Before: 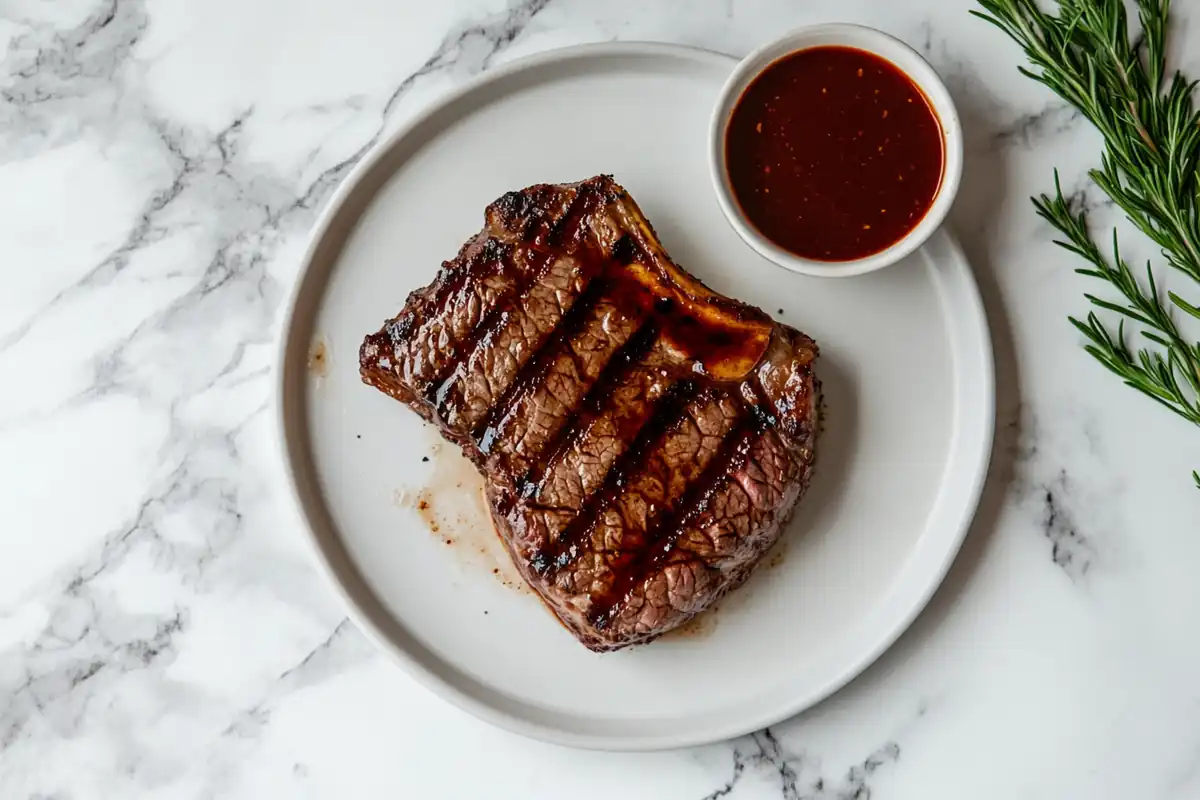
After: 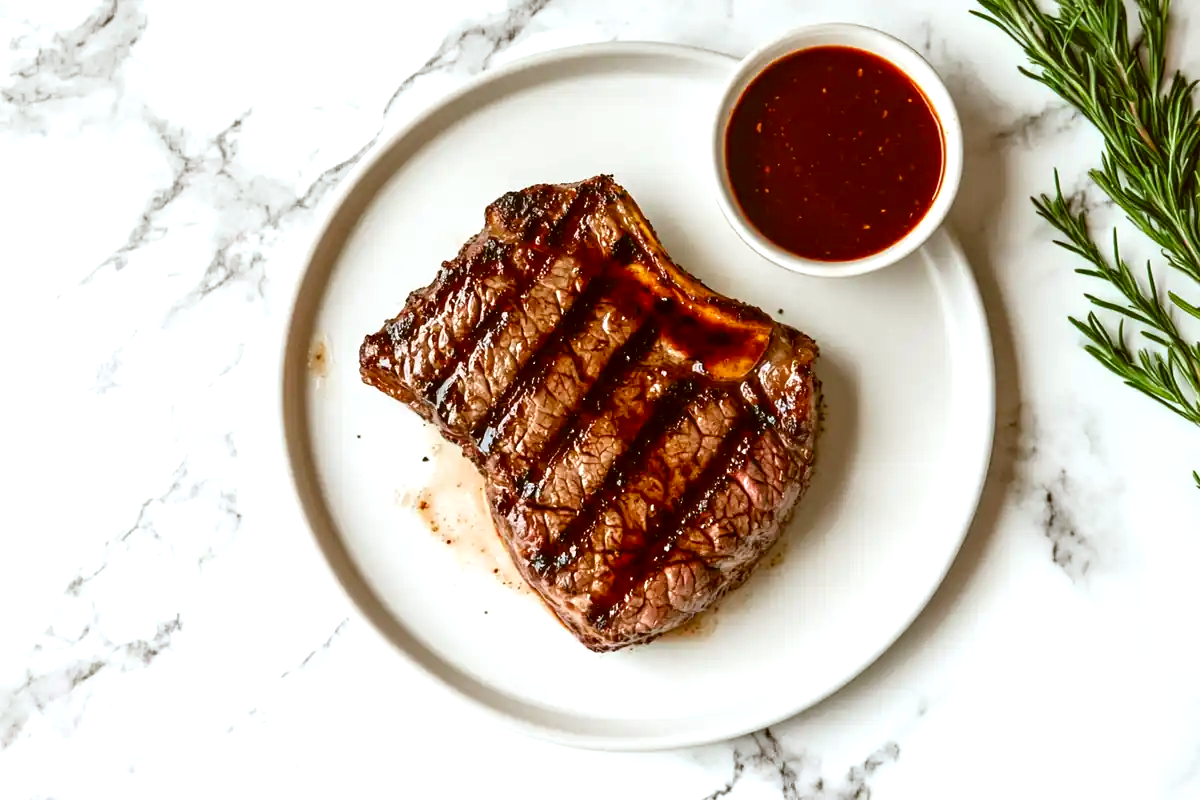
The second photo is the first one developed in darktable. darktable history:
color correction: highlights a* -0.482, highlights b* 0.161, shadows a* 4.66, shadows b* 20.72
exposure: black level correction 0, exposure 0.7 EV, compensate exposure bias true, compensate highlight preservation false
